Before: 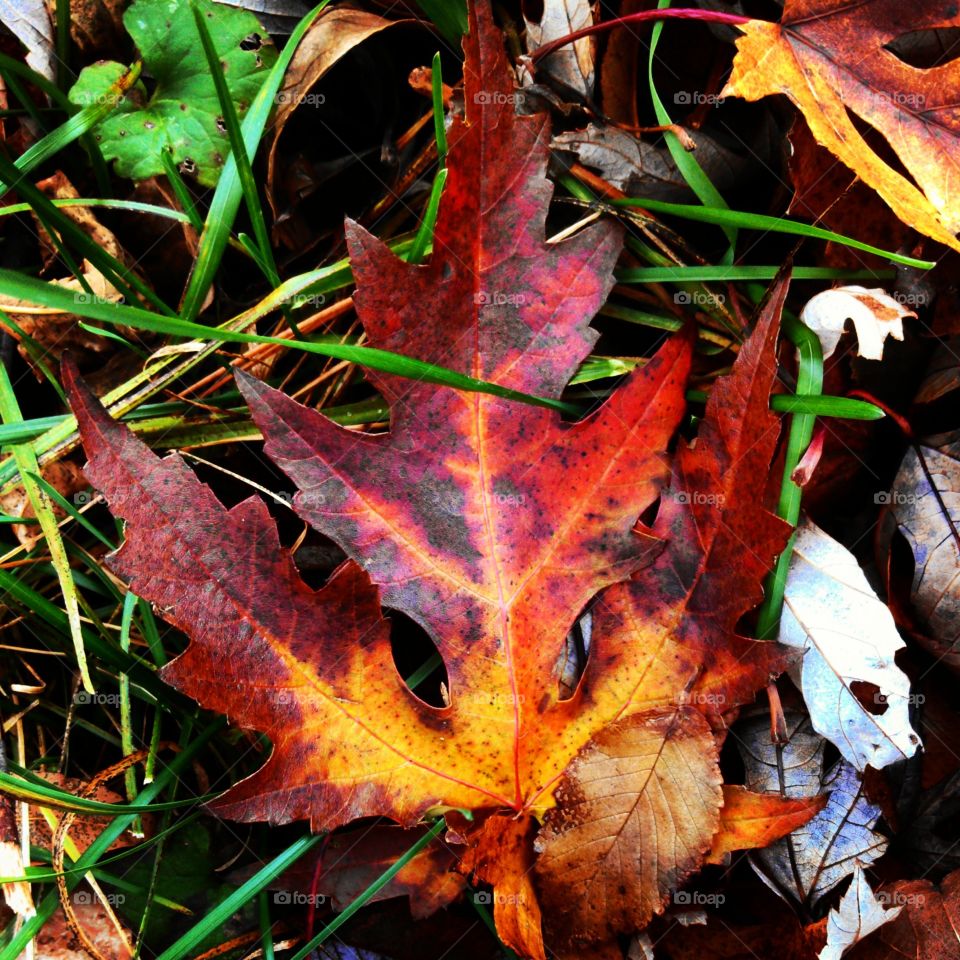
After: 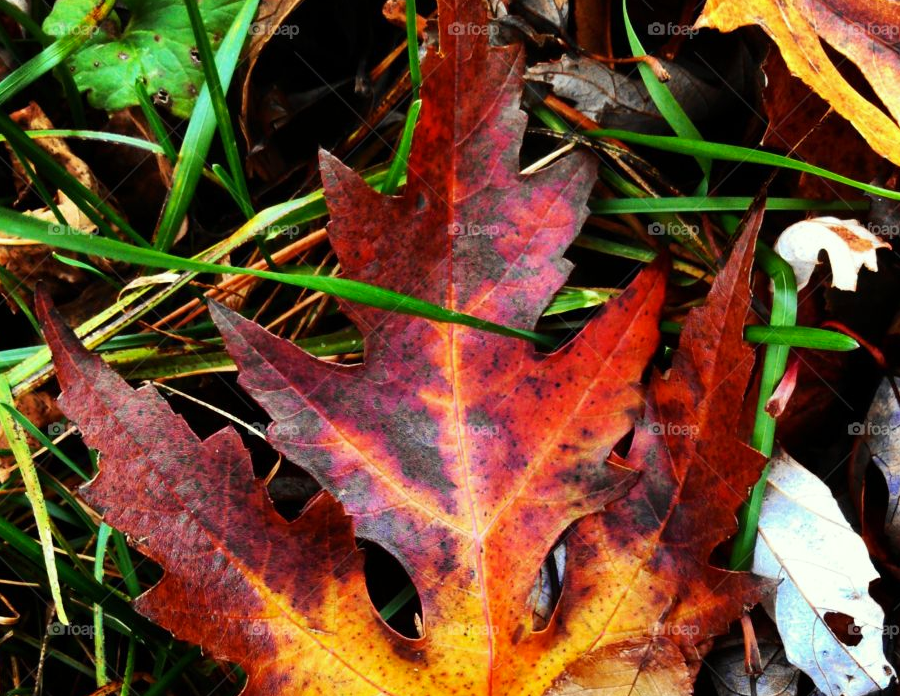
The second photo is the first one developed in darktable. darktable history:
color correction: highlights a* -2.68, highlights b* 2.57
crop: left 2.737%, top 7.287%, right 3.421%, bottom 20.179%
